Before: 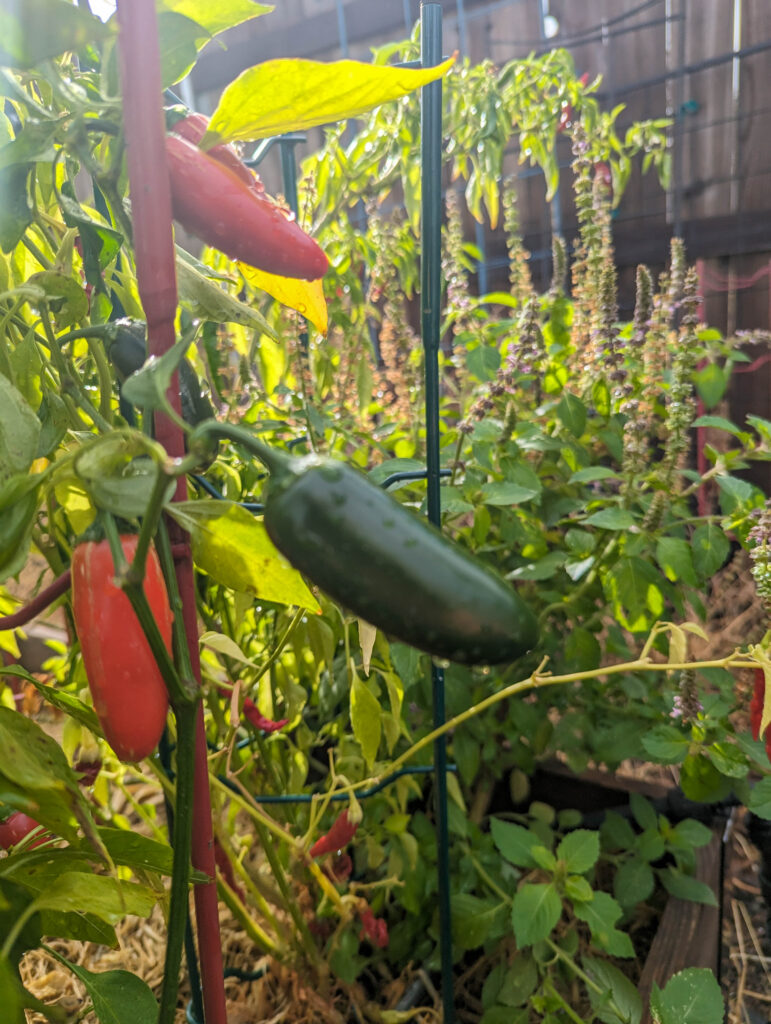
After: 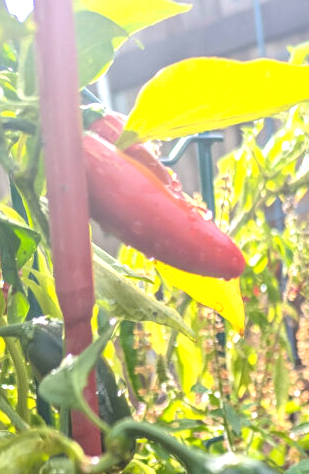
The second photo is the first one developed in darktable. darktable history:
crop and rotate: left 10.892%, top 0.112%, right 48.957%, bottom 53.52%
exposure: black level correction 0, exposure 0.7 EV, compensate highlight preservation false
